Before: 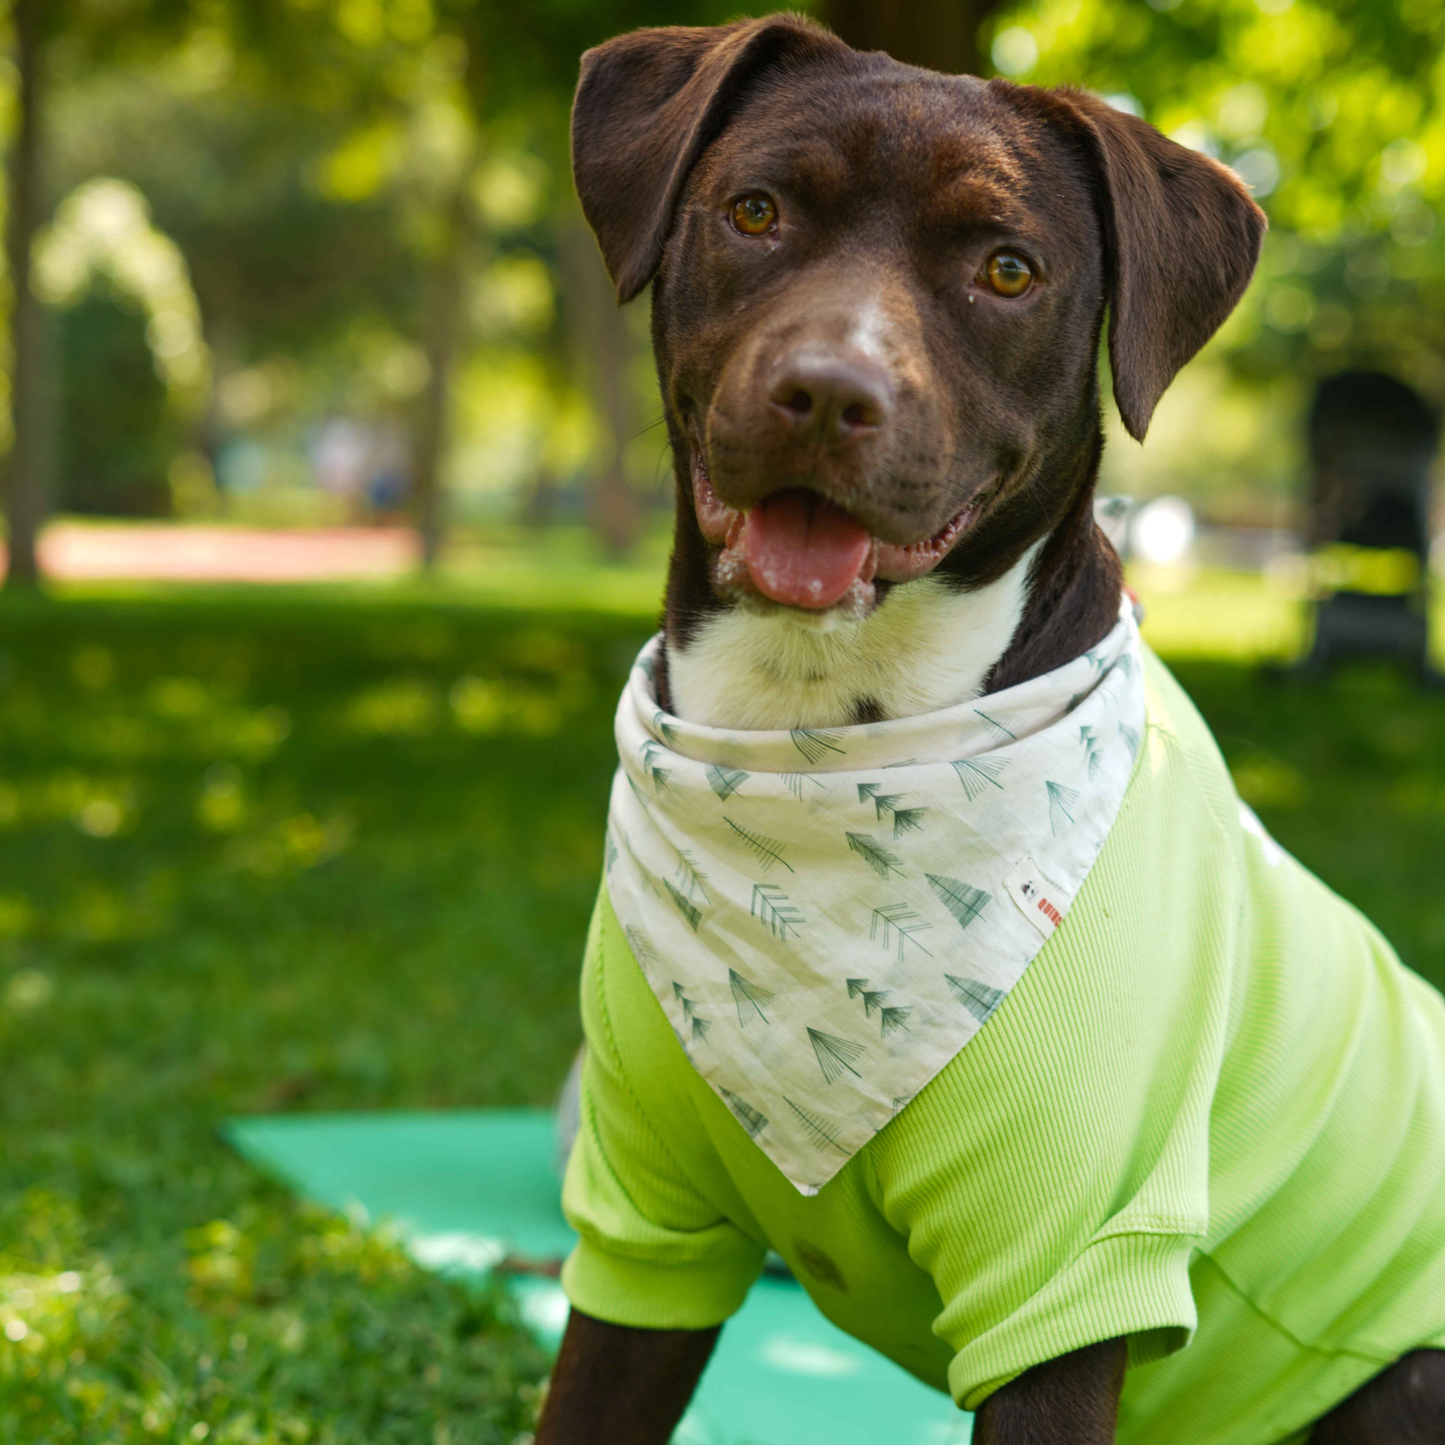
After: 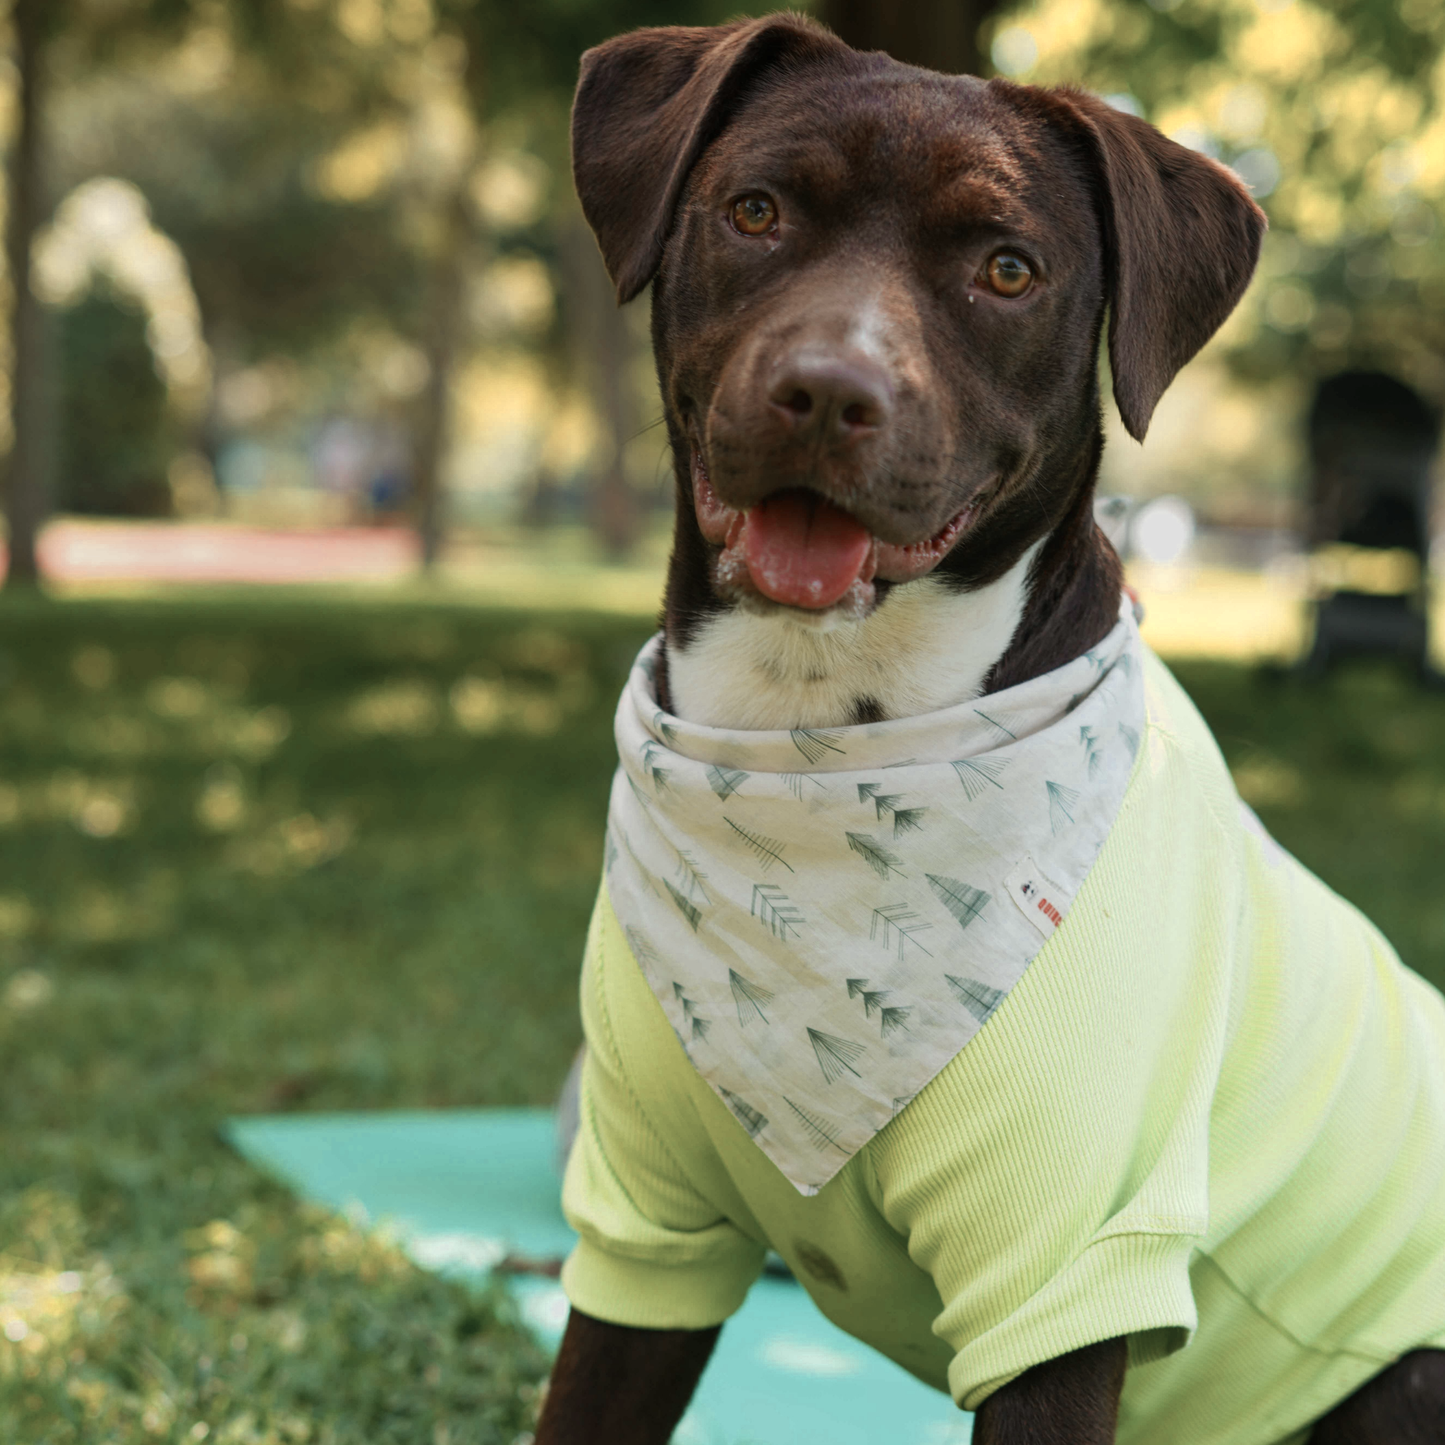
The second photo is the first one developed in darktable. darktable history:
exposure: exposure -0.419 EV, compensate highlight preservation false
color zones: curves: ch0 [(0, 0.473) (0.001, 0.473) (0.226, 0.548) (0.4, 0.589) (0.525, 0.54) (0.728, 0.403) (0.999, 0.473) (1, 0.473)]; ch1 [(0, 0.619) (0.001, 0.619) (0.234, 0.388) (0.4, 0.372) (0.528, 0.422) (0.732, 0.53) (0.999, 0.619) (1, 0.619)]; ch2 [(0, 0.547) (0.001, 0.547) (0.226, 0.45) (0.4, 0.525) (0.525, 0.585) (0.8, 0.511) (0.999, 0.547) (1, 0.547)], mix 42.36%
